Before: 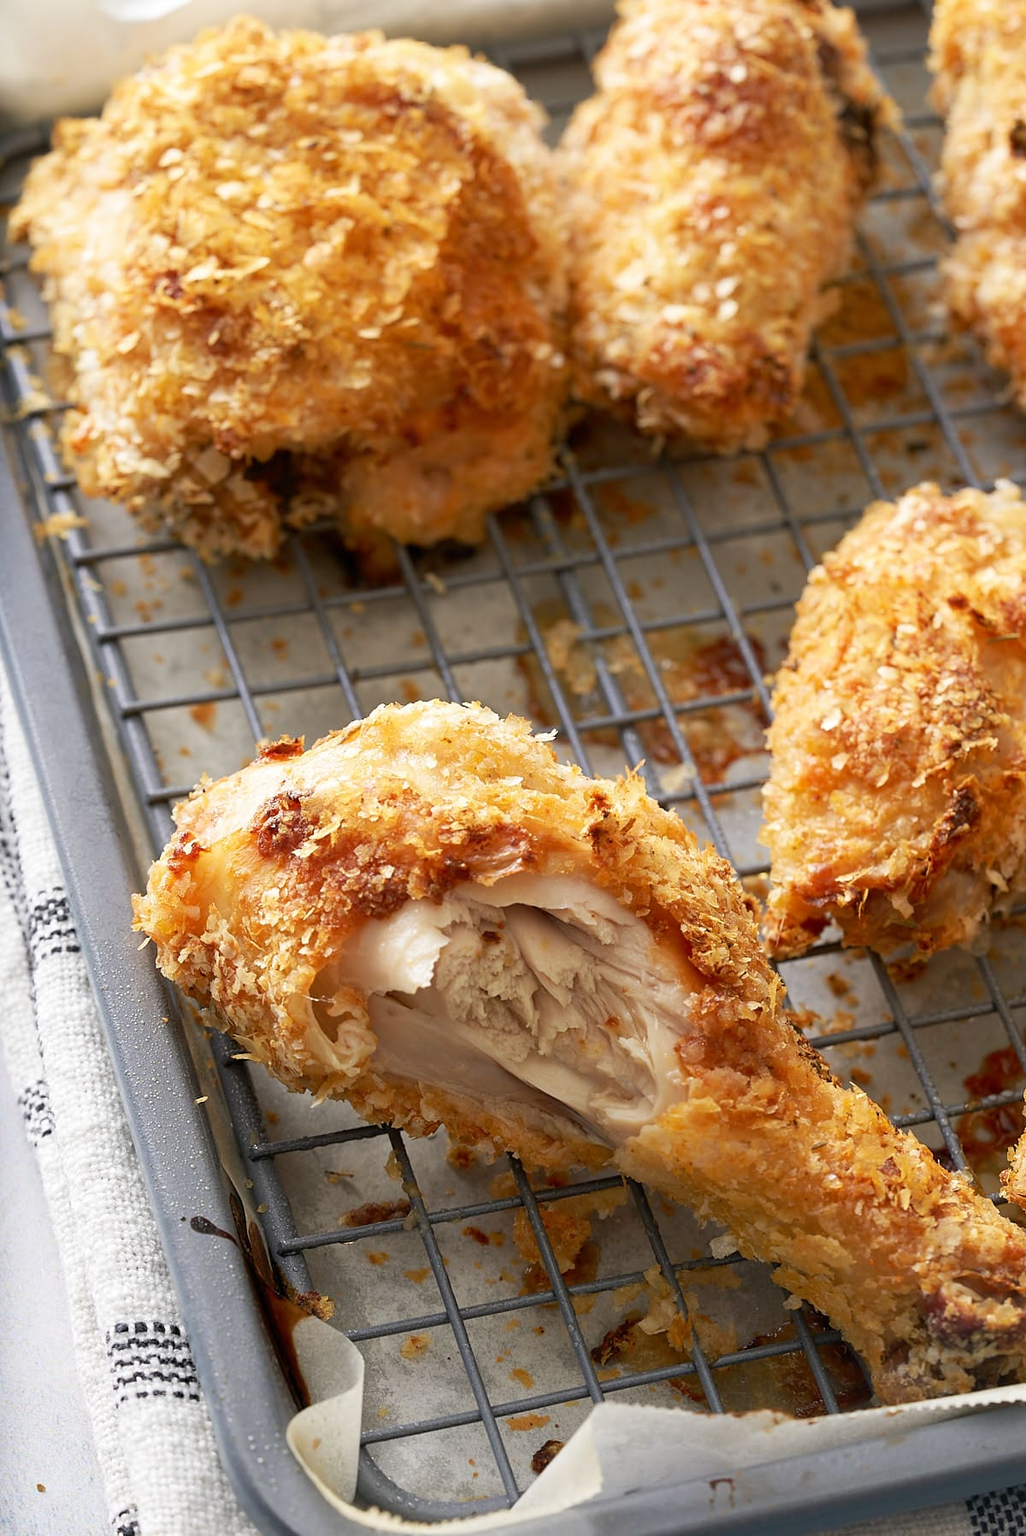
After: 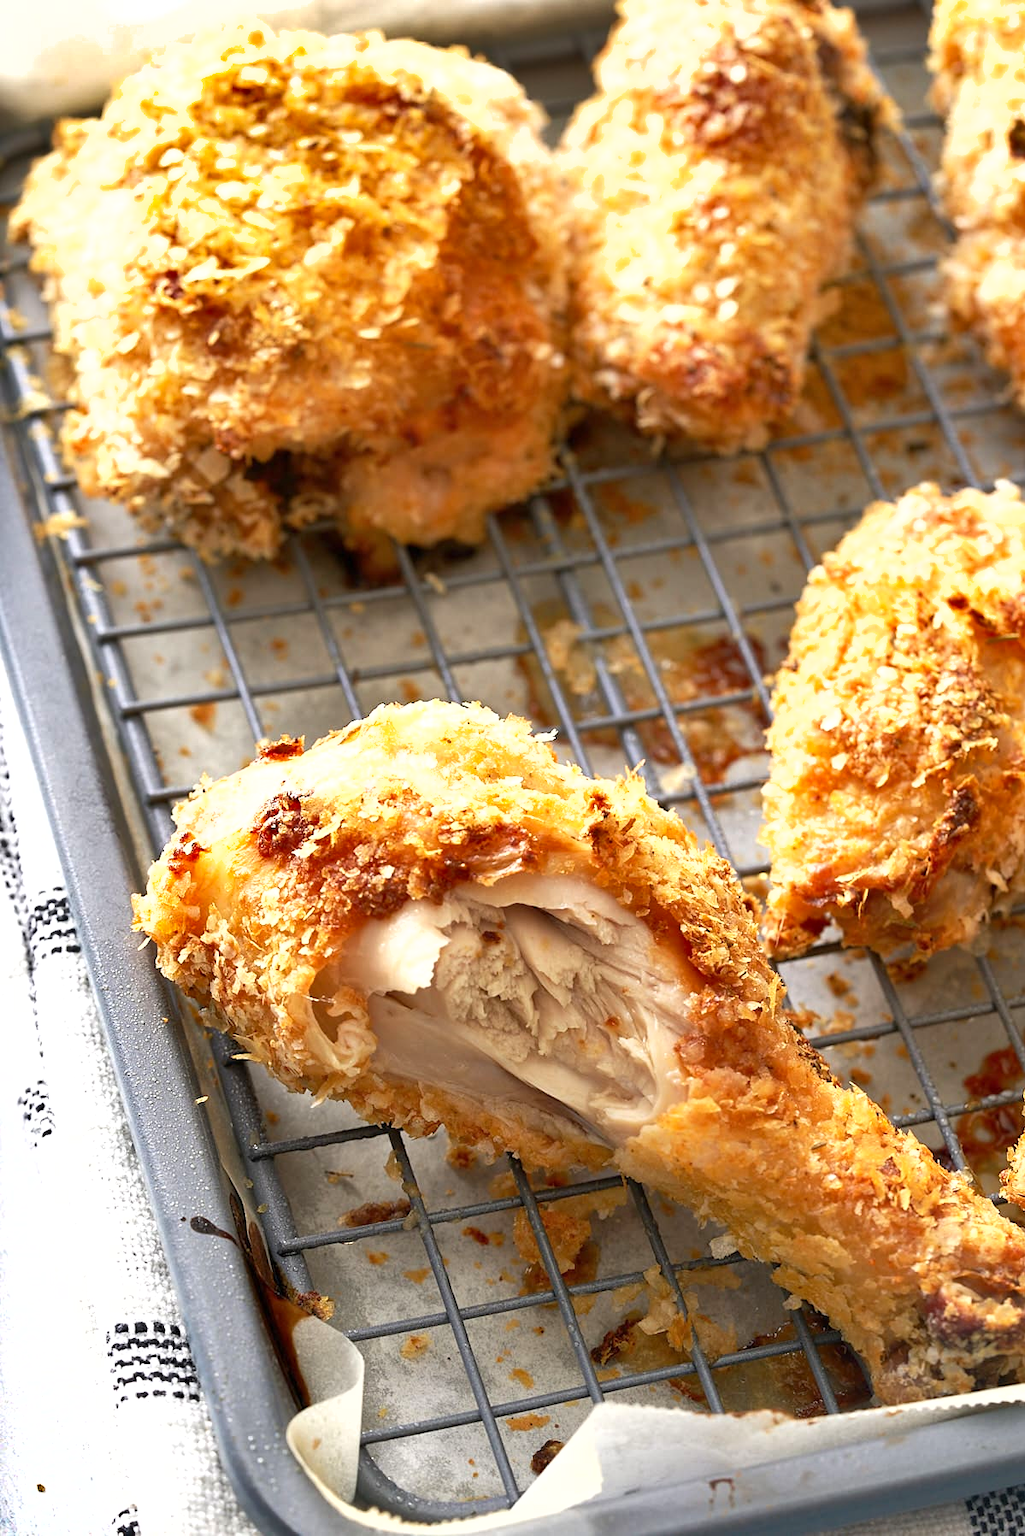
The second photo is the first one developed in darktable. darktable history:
exposure: exposure 0.639 EV, compensate highlight preservation false
shadows and highlights: low approximation 0.01, soften with gaussian
